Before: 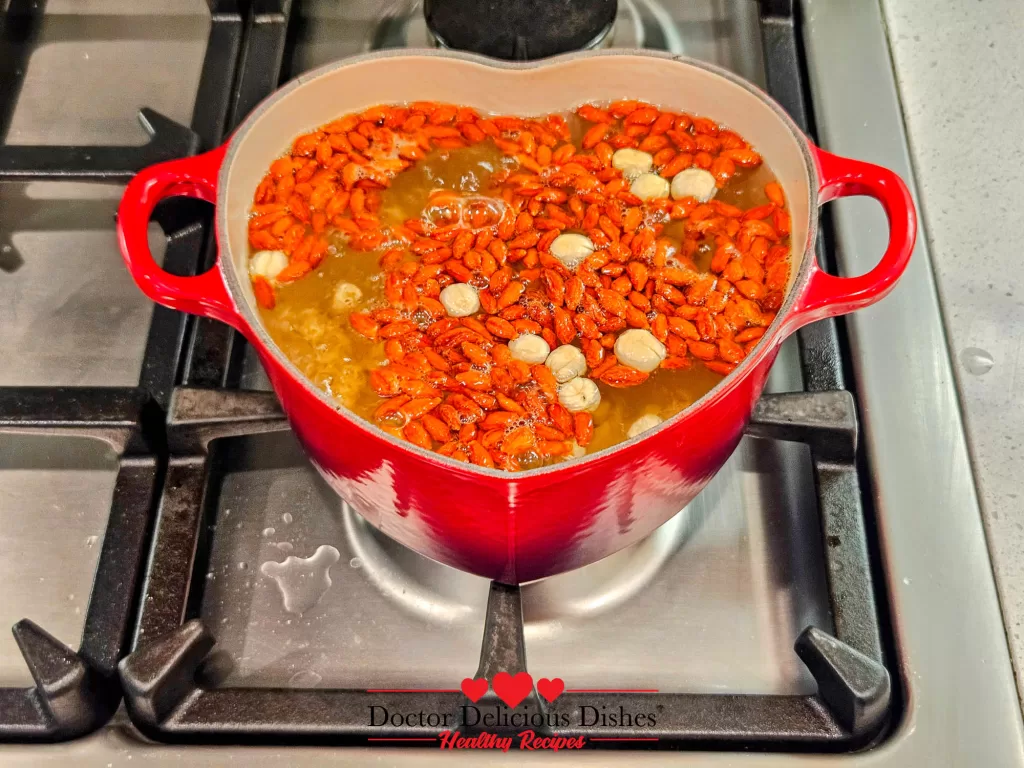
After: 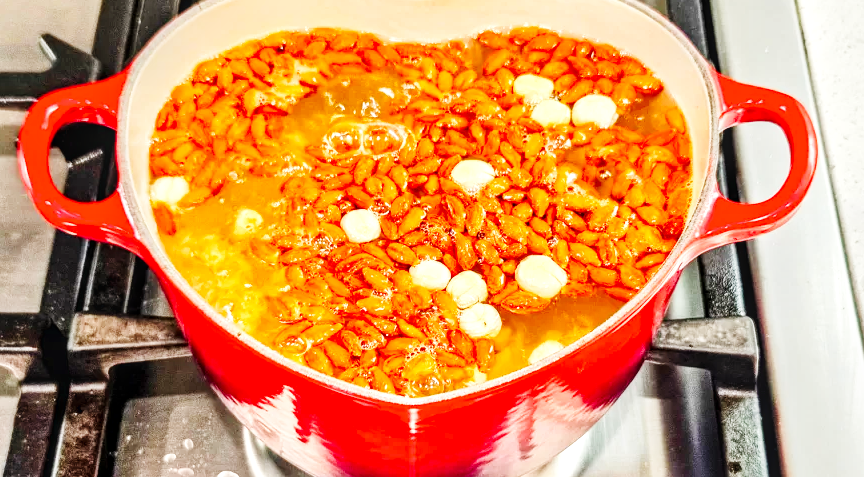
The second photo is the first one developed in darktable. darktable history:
base curve: curves: ch0 [(0, 0.003) (0.001, 0.002) (0.006, 0.004) (0.02, 0.022) (0.048, 0.086) (0.094, 0.234) (0.162, 0.431) (0.258, 0.629) (0.385, 0.8) (0.548, 0.918) (0.751, 0.988) (1, 1)], preserve colors none
local contrast: detail 130%
crop and rotate: left 9.674%, top 9.685%, right 5.923%, bottom 28.134%
